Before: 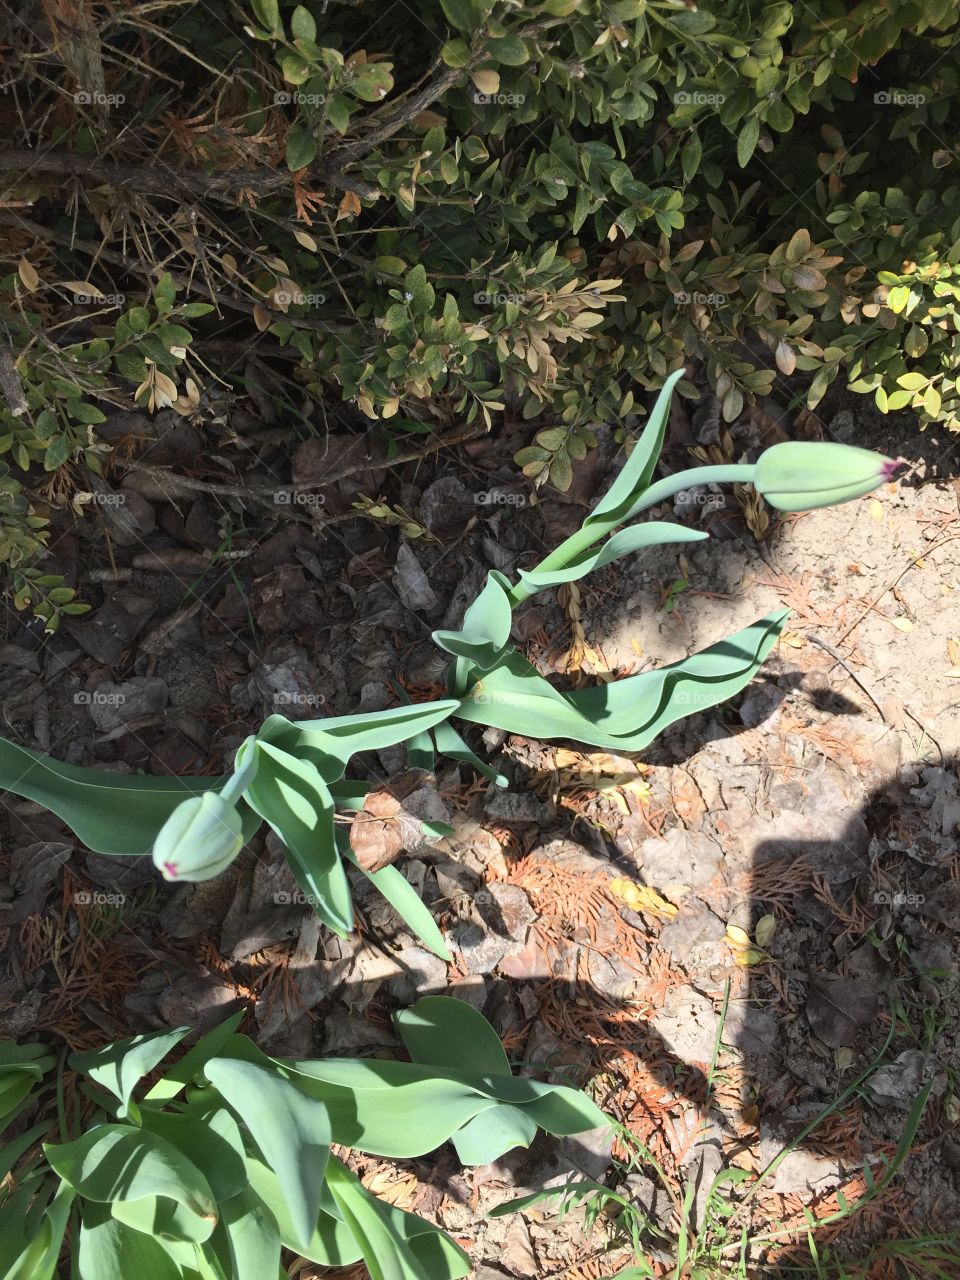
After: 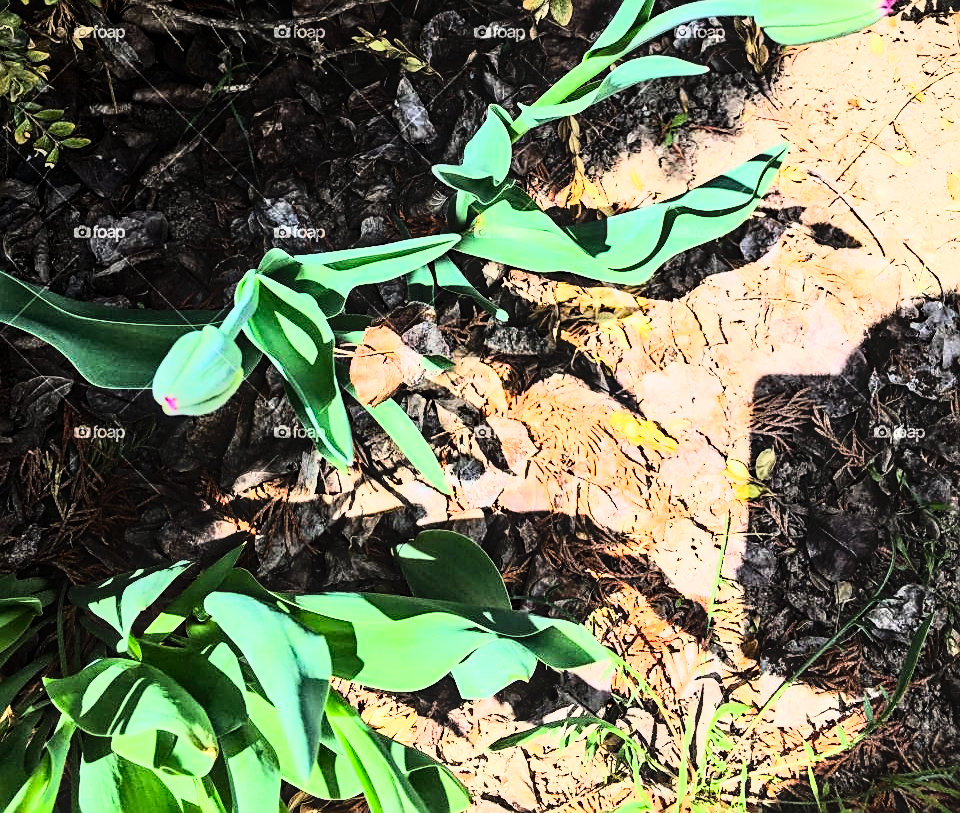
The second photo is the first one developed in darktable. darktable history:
sharpen: on, module defaults
tone equalizer: -8 EV -0.75 EV, -7 EV -0.7 EV, -6 EV -0.6 EV, -5 EV -0.4 EV, -3 EV 0.4 EV, -2 EV 0.6 EV, -1 EV 0.7 EV, +0 EV 0.75 EV, edges refinement/feathering 500, mask exposure compensation -1.57 EV, preserve details no
crop and rotate: top 36.435%
haze removal: strength 0.29, distance 0.25, compatibility mode true, adaptive false
color correction: saturation 1.32
rgb curve: curves: ch0 [(0, 0) (0.21, 0.15) (0.24, 0.21) (0.5, 0.75) (0.75, 0.96) (0.89, 0.99) (1, 1)]; ch1 [(0, 0.02) (0.21, 0.13) (0.25, 0.2) (0.5, 0.67) (0.75, 0.9) (0.89, 0.97) (1, 1)]; ch2 [(0, 0.02) (0.21, 0.13) (0.25, 0.2) (0.5, 0.67) (0.75, 0.9) (0.89, 0.97) (1, 1)], compensate middle gray true
local contrast: on, module defaults
